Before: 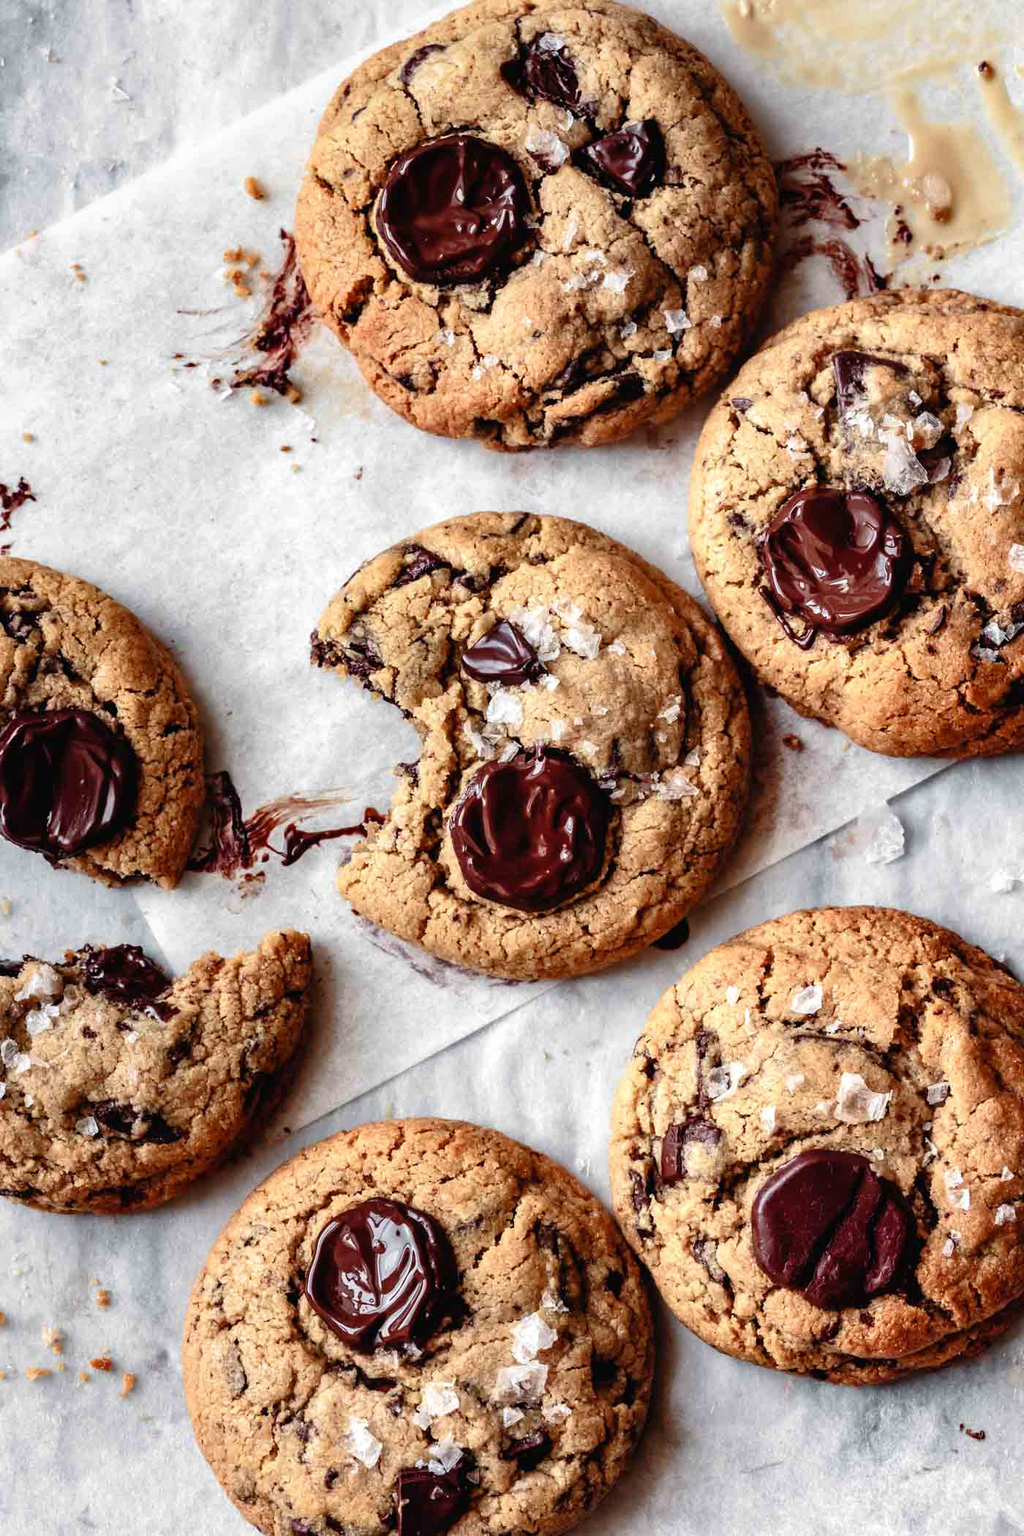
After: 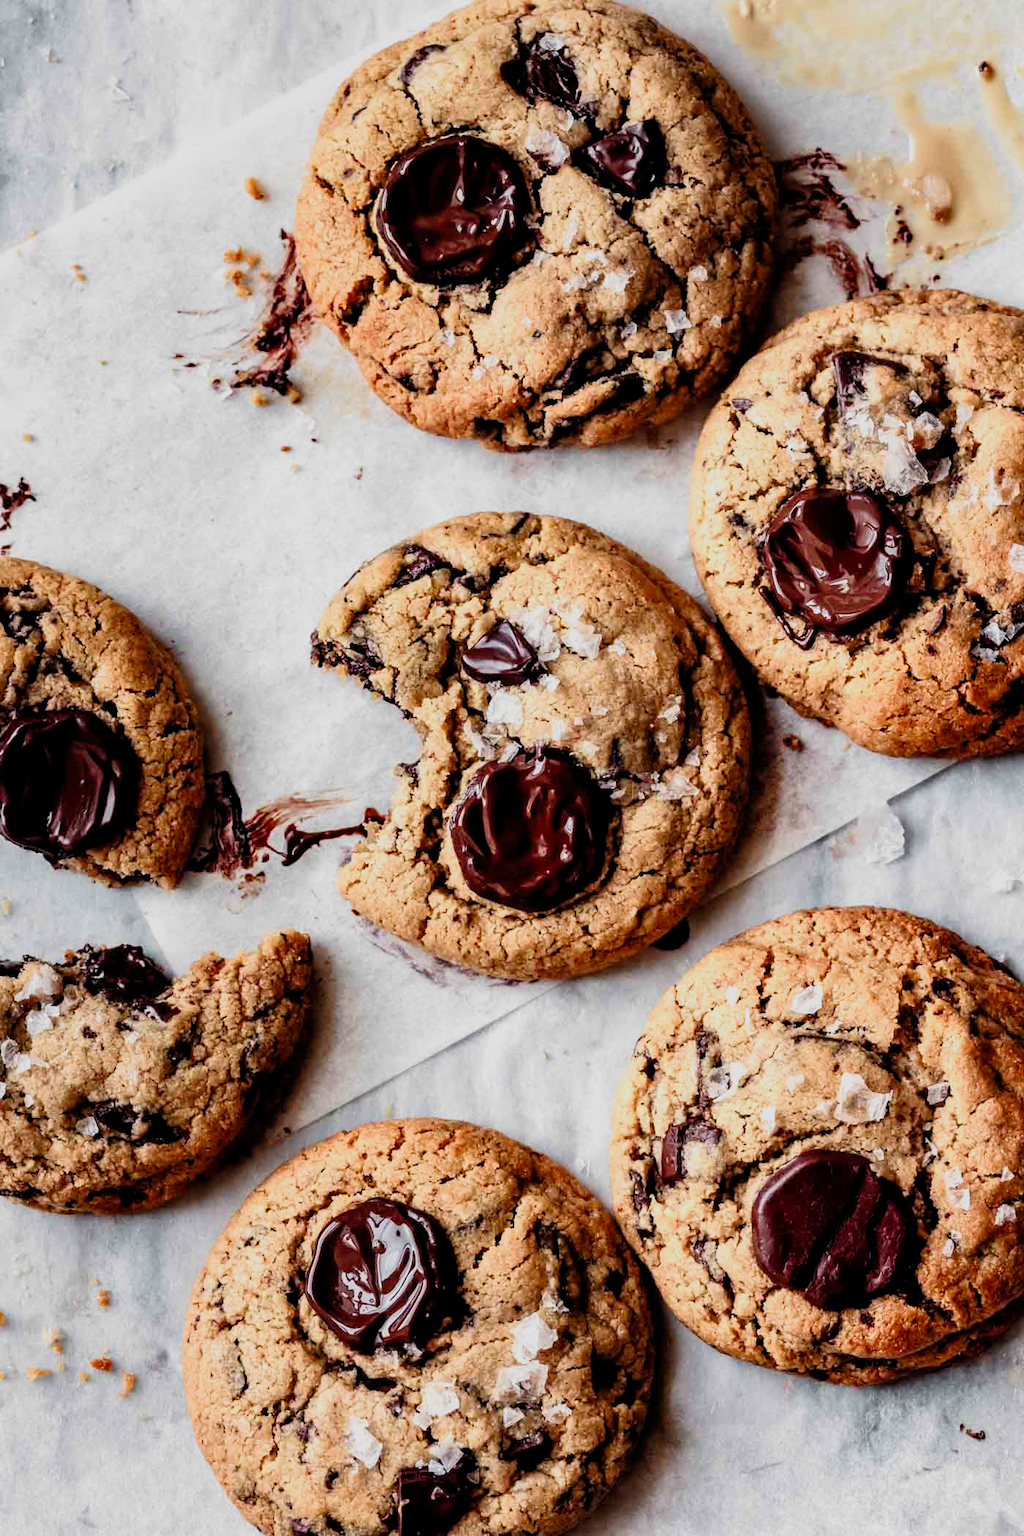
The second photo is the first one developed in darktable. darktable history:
filmic rgb: middle gray luminance 9.39%, black relative exposure -10.53 EV, white relative exposure 3.43 EV, target black luminance 0%, hardness 5.95, latitude 59.62%, contrast 1.089, highlights saturation mix 5.2%, shadows ↔ highlights balance 28.94%, preserve chrominance RGB euclidean norm, color science v5 (2021), contrast in shadows safe, contrast in highlights safe
